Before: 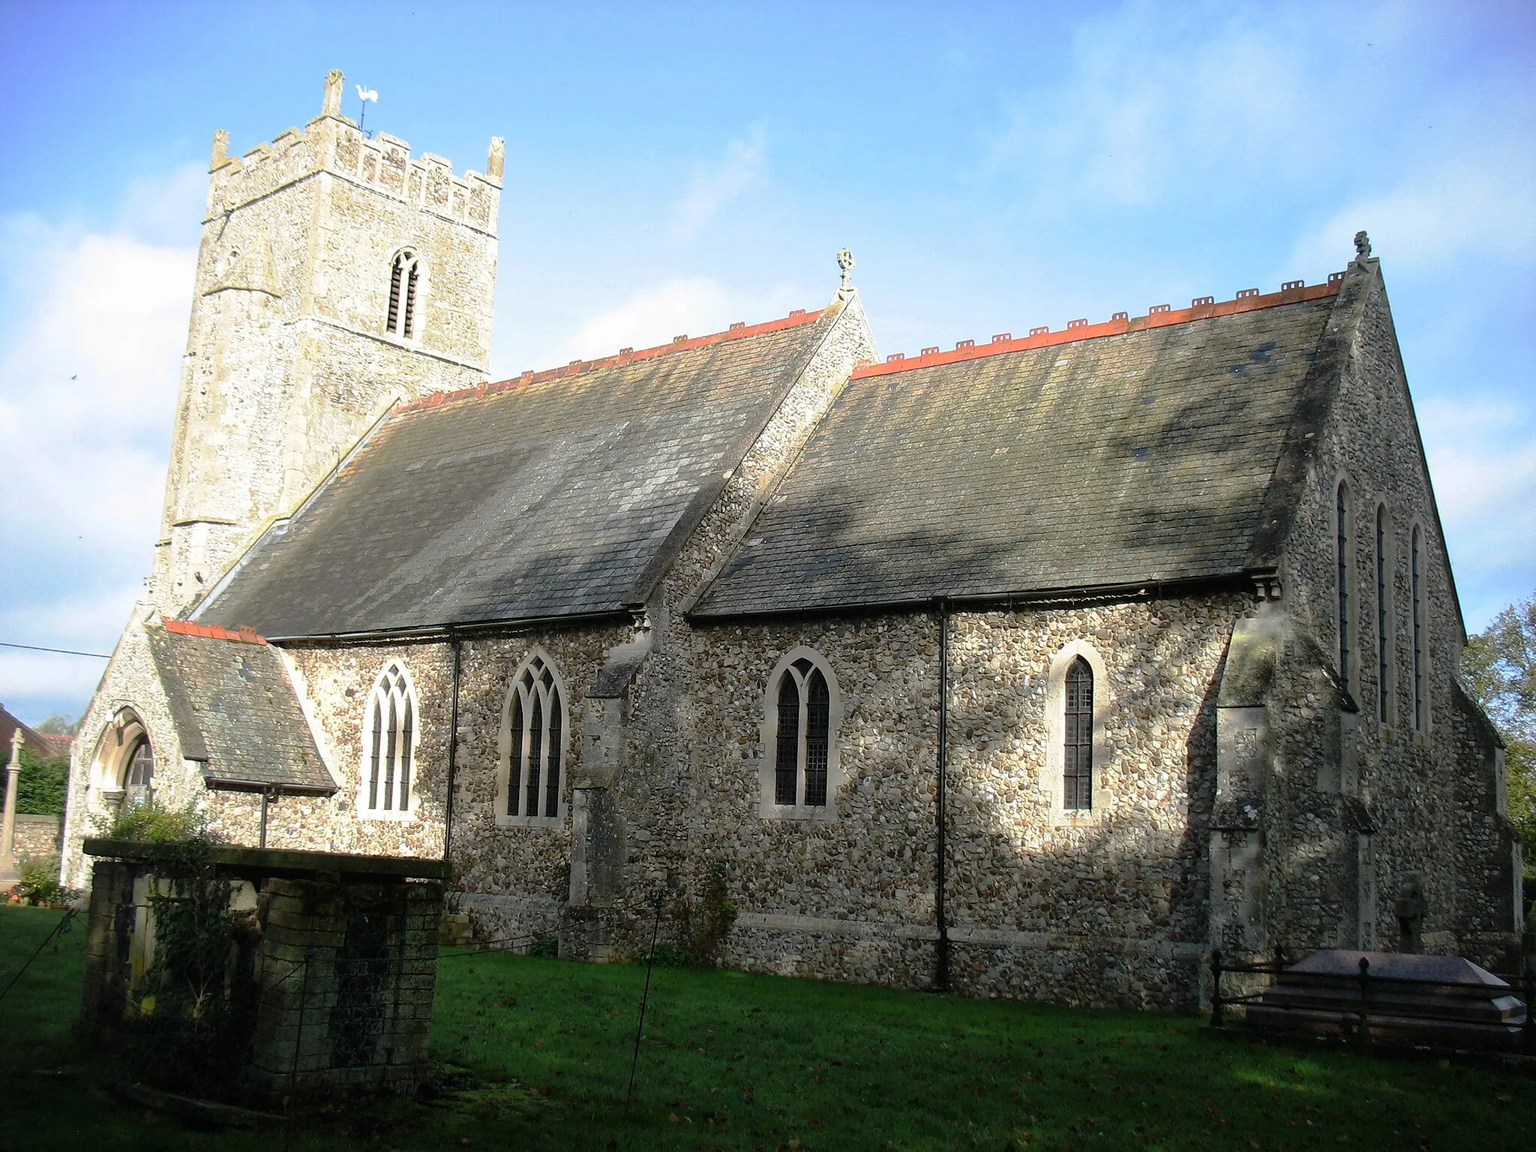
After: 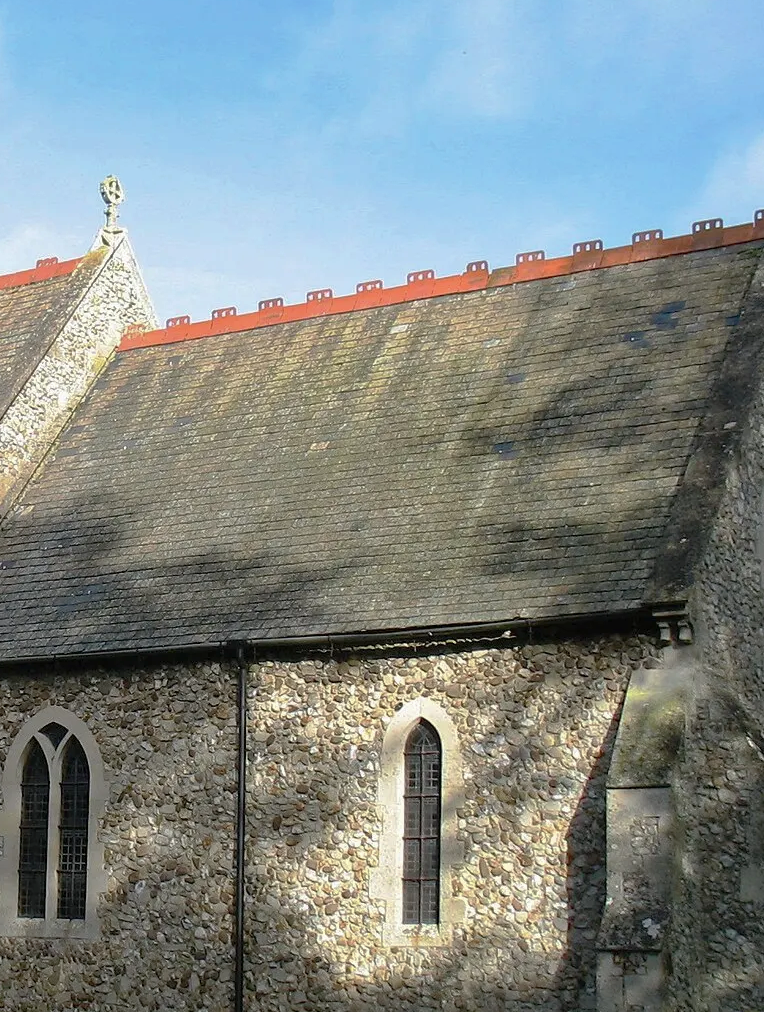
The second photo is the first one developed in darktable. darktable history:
crop and rotate: left 49.623%, top 10.099%, right 13.064%, bottom 24.001%
exposure: exposure -0.017 EV, compensate exposure bias true, compensate highlight preservation false
shadows and highlights: on, module defaults
